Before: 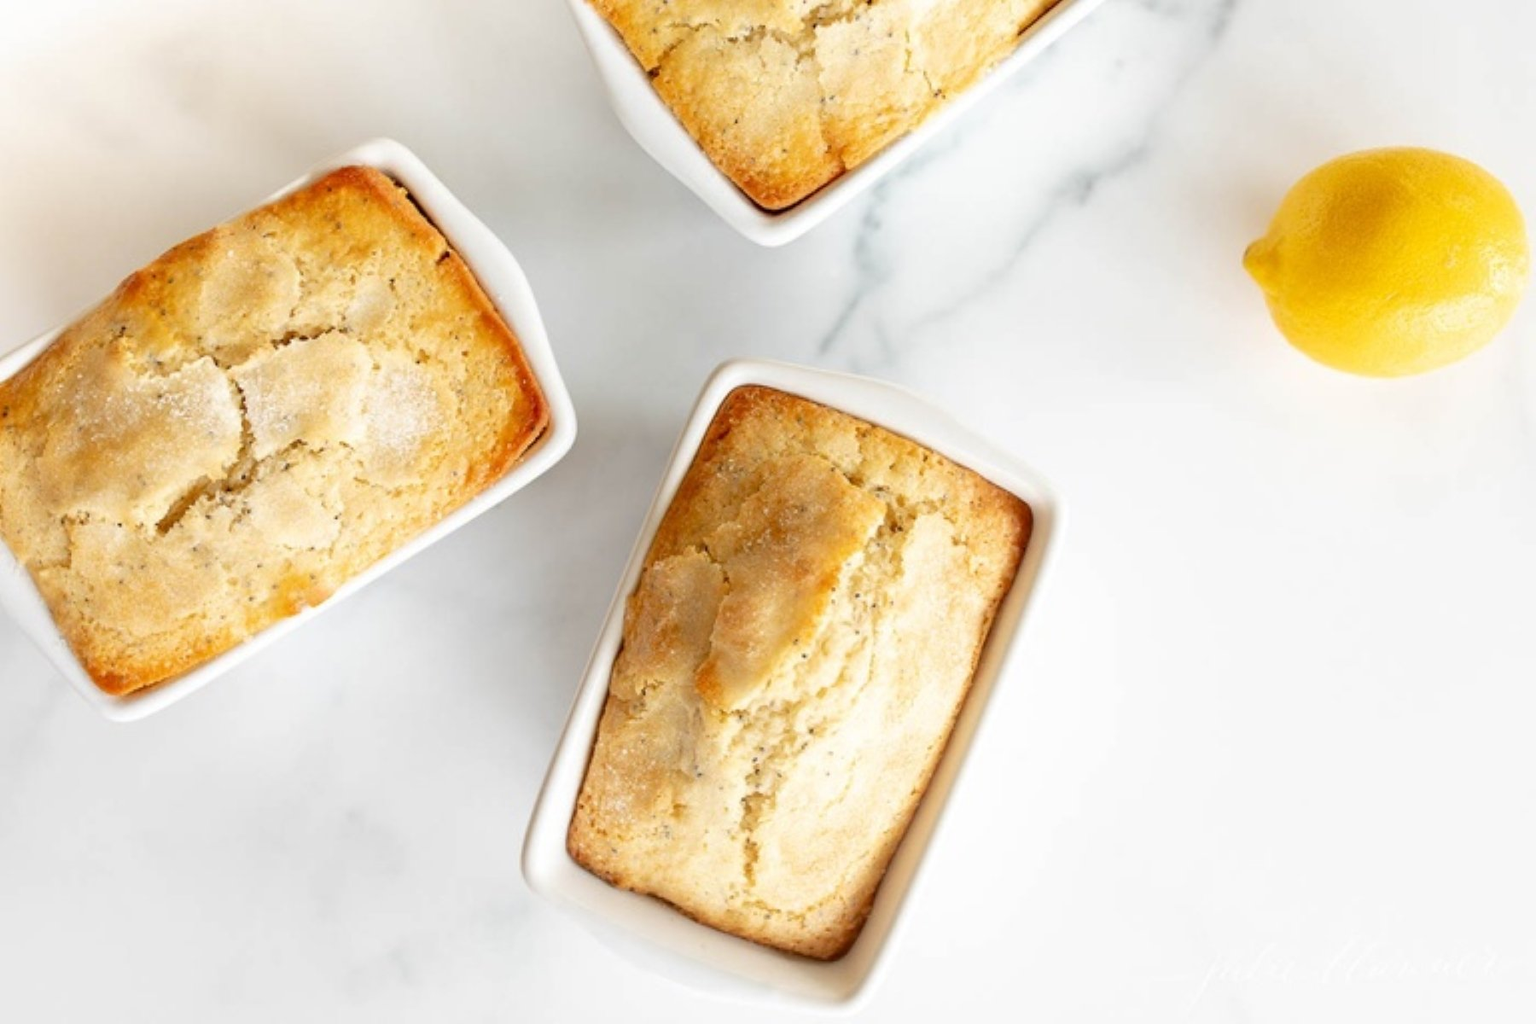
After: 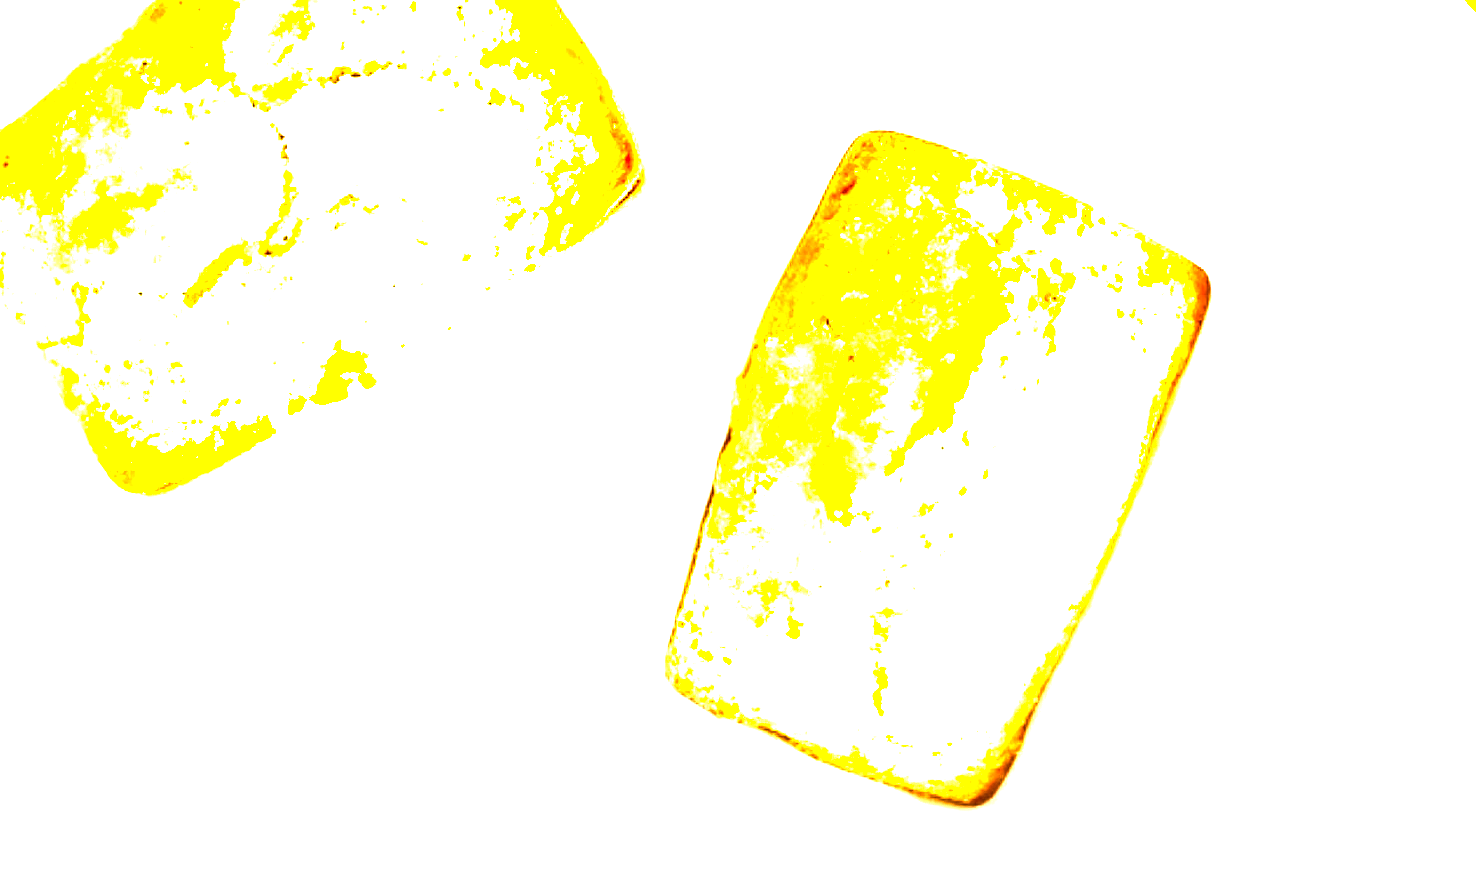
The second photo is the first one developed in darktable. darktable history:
crop: top 26.799%, right 17.955%
sharpen: on, module defaults
color balance rgb: perceptual saturation grading › global saturation 3.435%, perceptual brilliance grading › global brilliance 29.507%, perceptual brilliance grading › highlights 50.094%, perceptual brilliance grading › mid-tones 48.95%, perceptual brilliance grading › shadows -21.467%, global vibrance 20%
exposure: exposure 1.517 EV, compensate exposure bias true, compensate highlight preservation false
